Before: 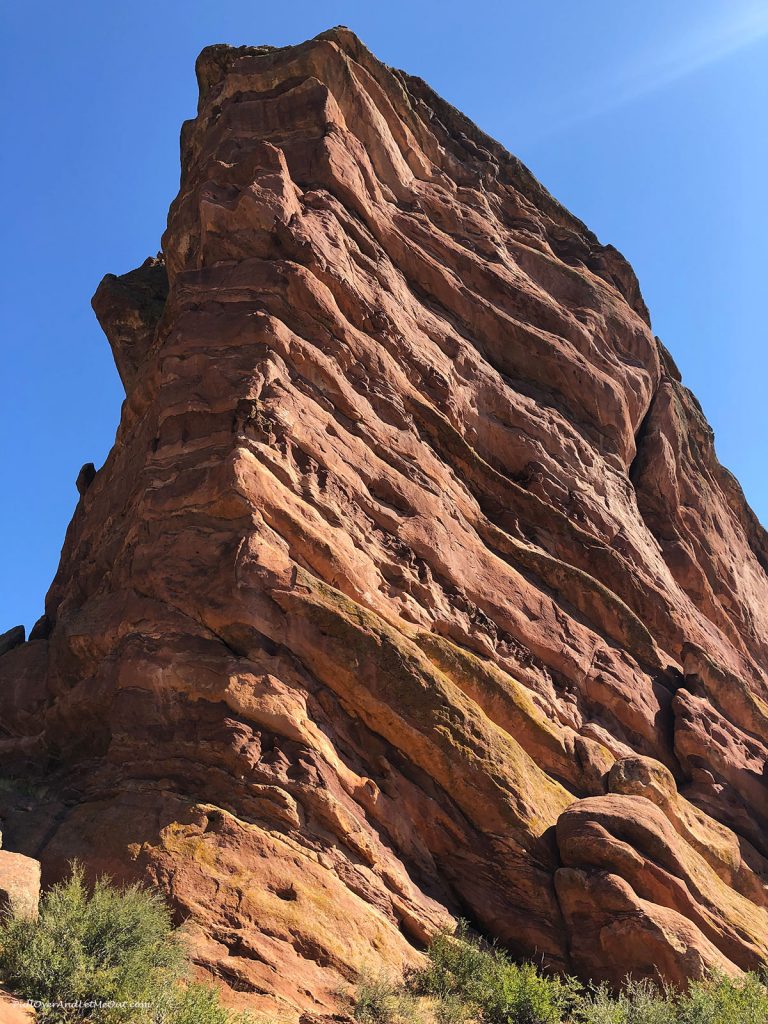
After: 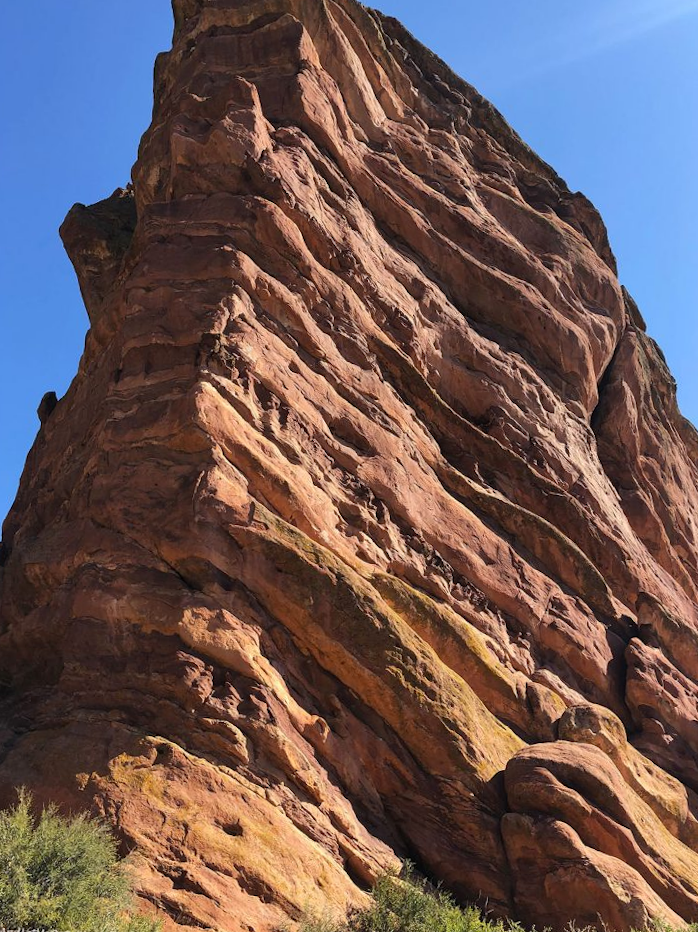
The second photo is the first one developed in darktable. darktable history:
crop and rotate: angle -2.06°, left 3.125%, top 3.929%, right 1.607%, bottom 0.656%
